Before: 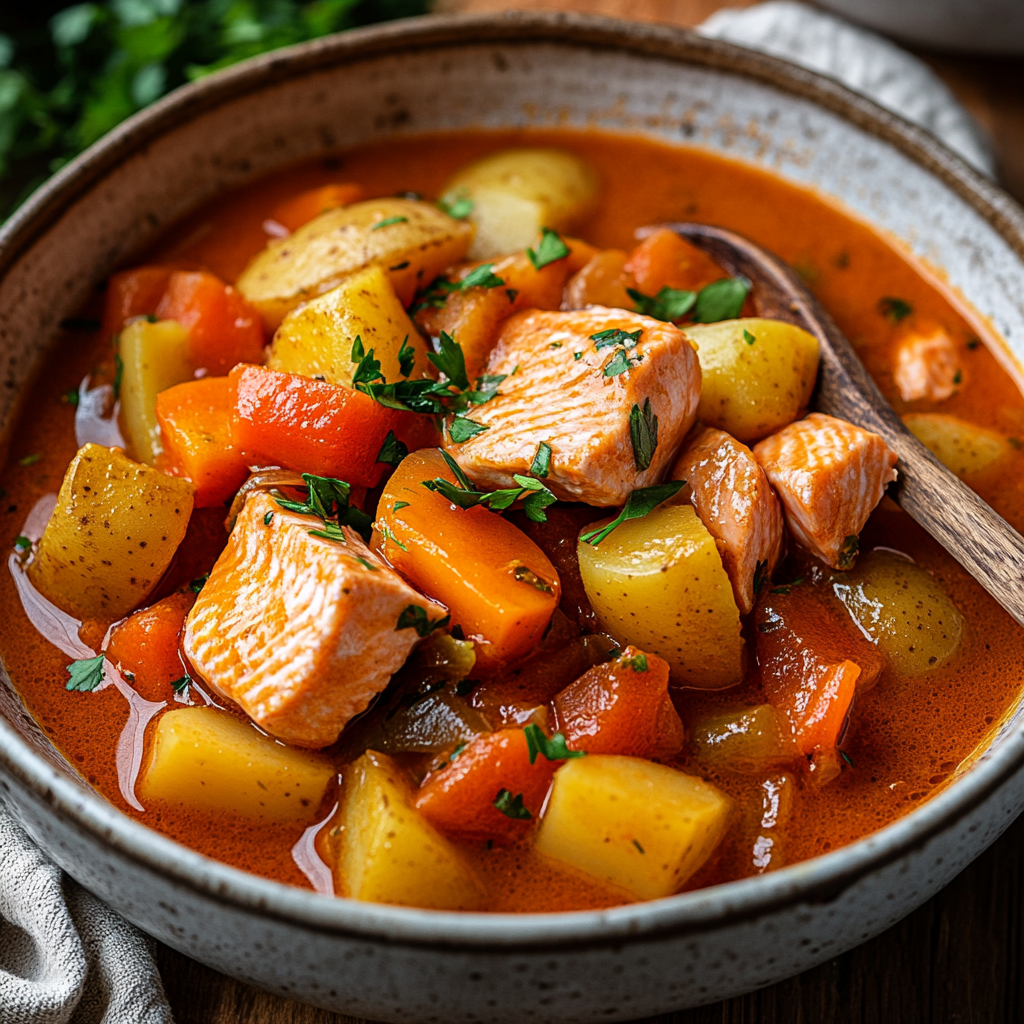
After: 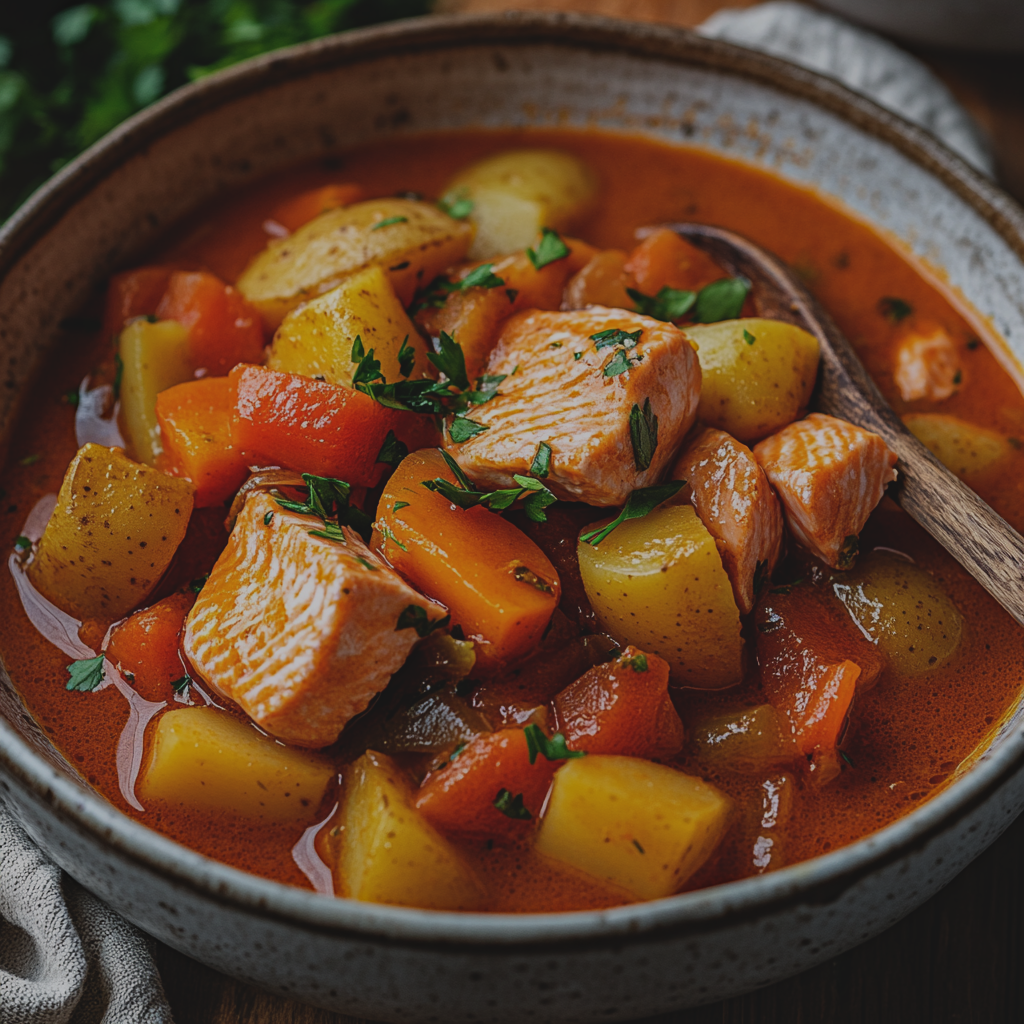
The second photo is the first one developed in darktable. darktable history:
exposure: black level correction -0.016, exposure -1.025 EV, compensate highlight preservation false
haze removal: adaptive false
